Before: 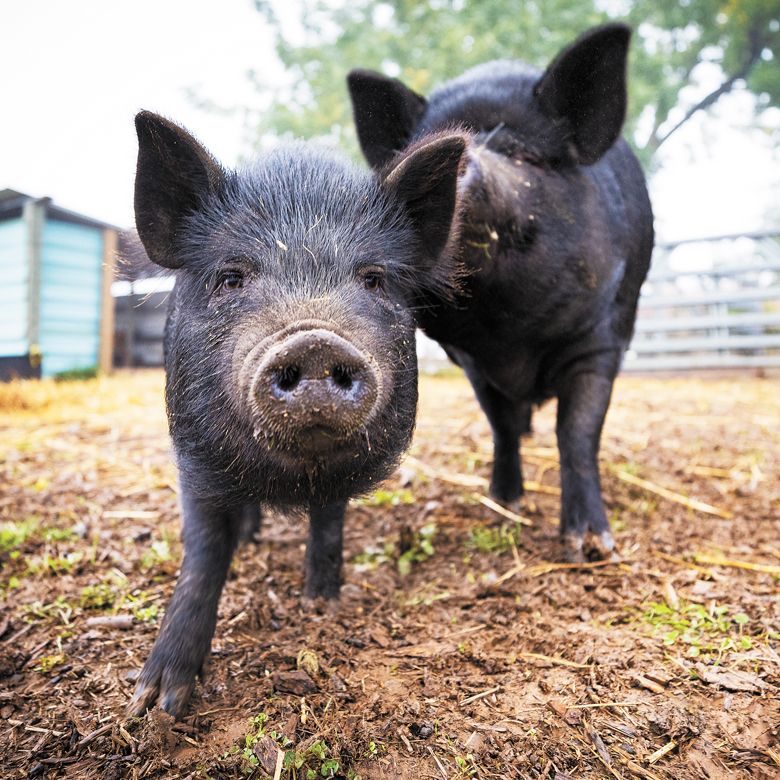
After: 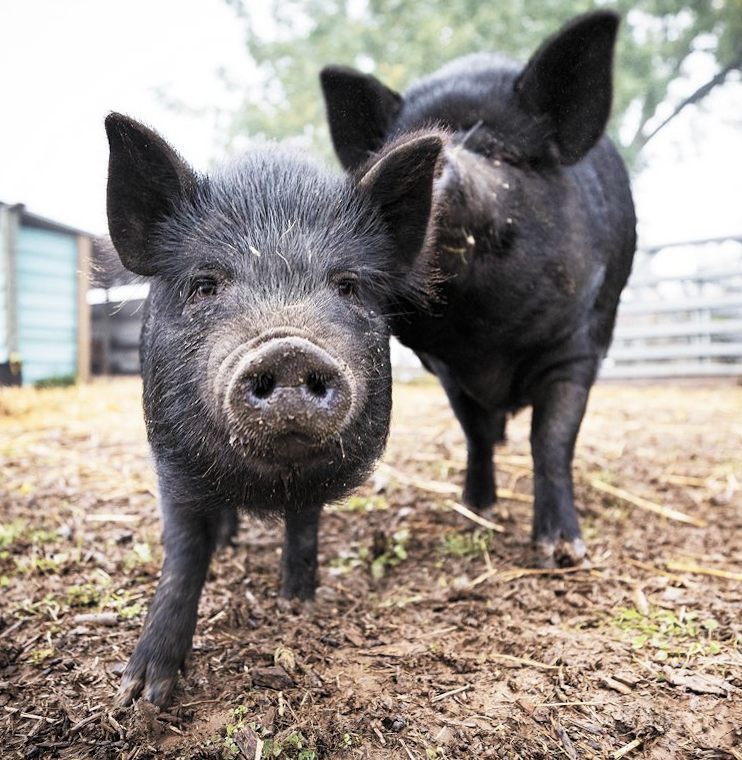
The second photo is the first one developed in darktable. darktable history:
rotate and perspective: rotation 0.074°, lens shift (vertical) 0.096, lens shift (horizontal) -0.041, crop left 0.043, crop right 0.952, crop top 0.024, crop bottom 0.979
contrast brightness saturation: contrast 0.1, saturation -0.36
